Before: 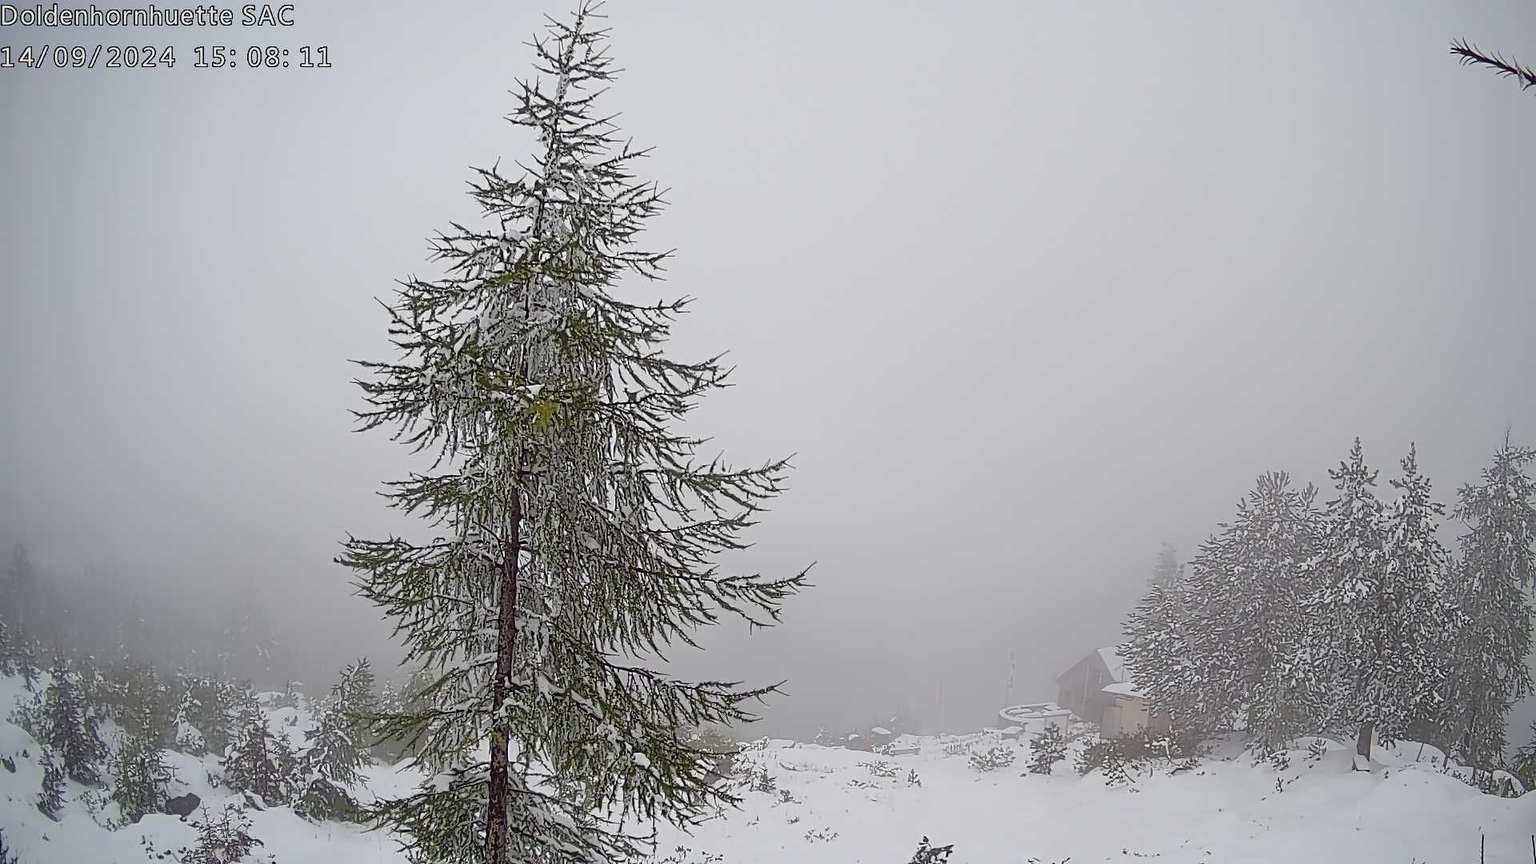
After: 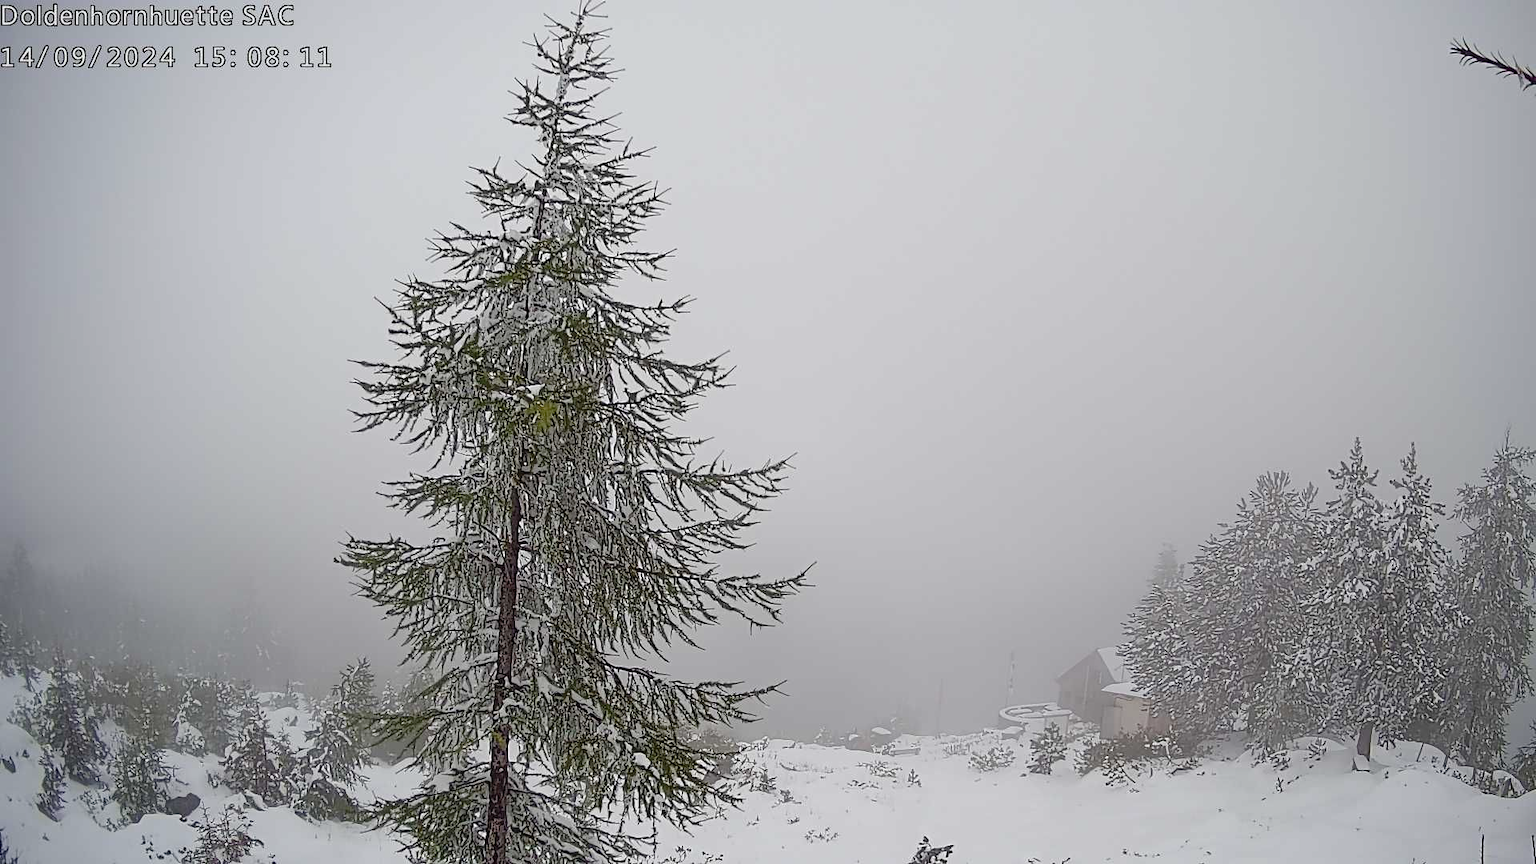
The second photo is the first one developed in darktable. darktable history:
color balance rgb: linear chroma grading › shadows -2.197%, linear chroma grading › highlights -14.067%, linear chroma grading › global chroma -9.876%, linear chroma grading › mid-tones -10.153%, perceptual saturation grading › global saturation 0.686%, perceptual saturation grading › highlights -9.454%, perceptual saturation grading › mid-tones 18.151%, perceptual saturation grading › shadows 28.372%, global vibrance 14.212%
